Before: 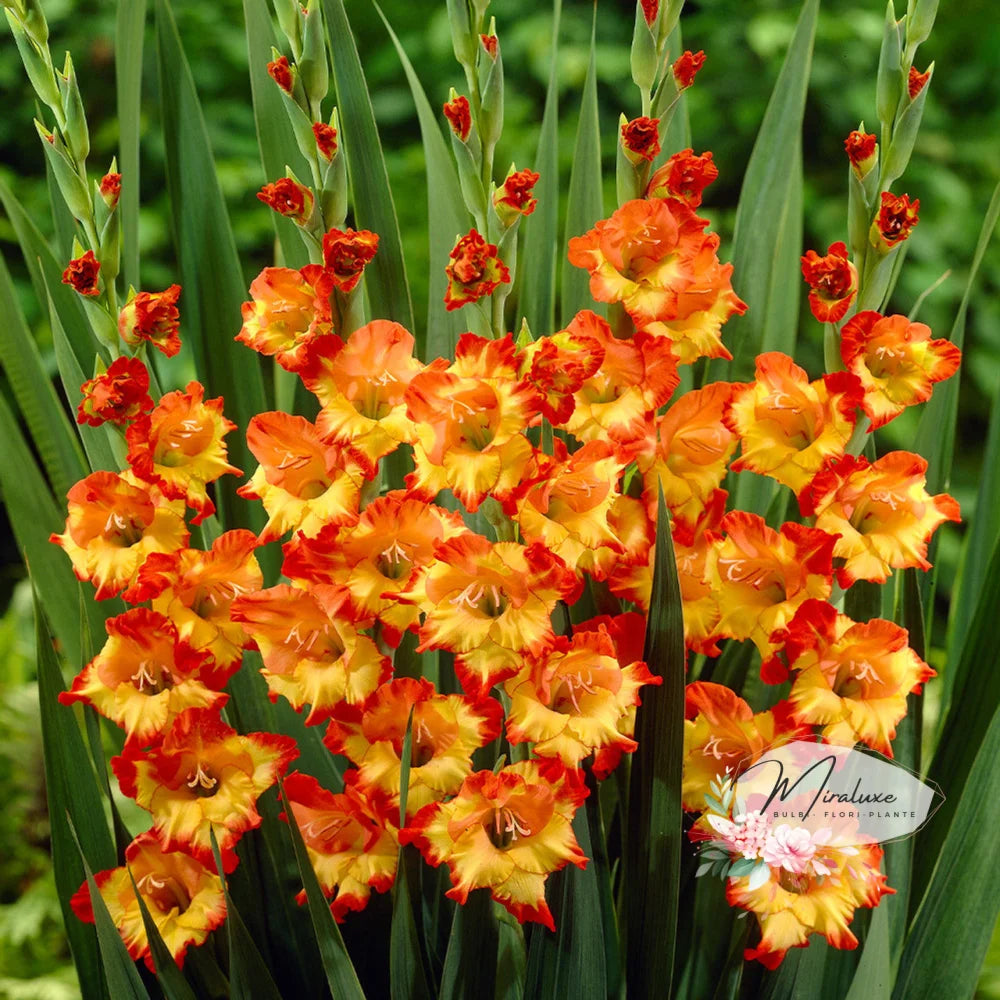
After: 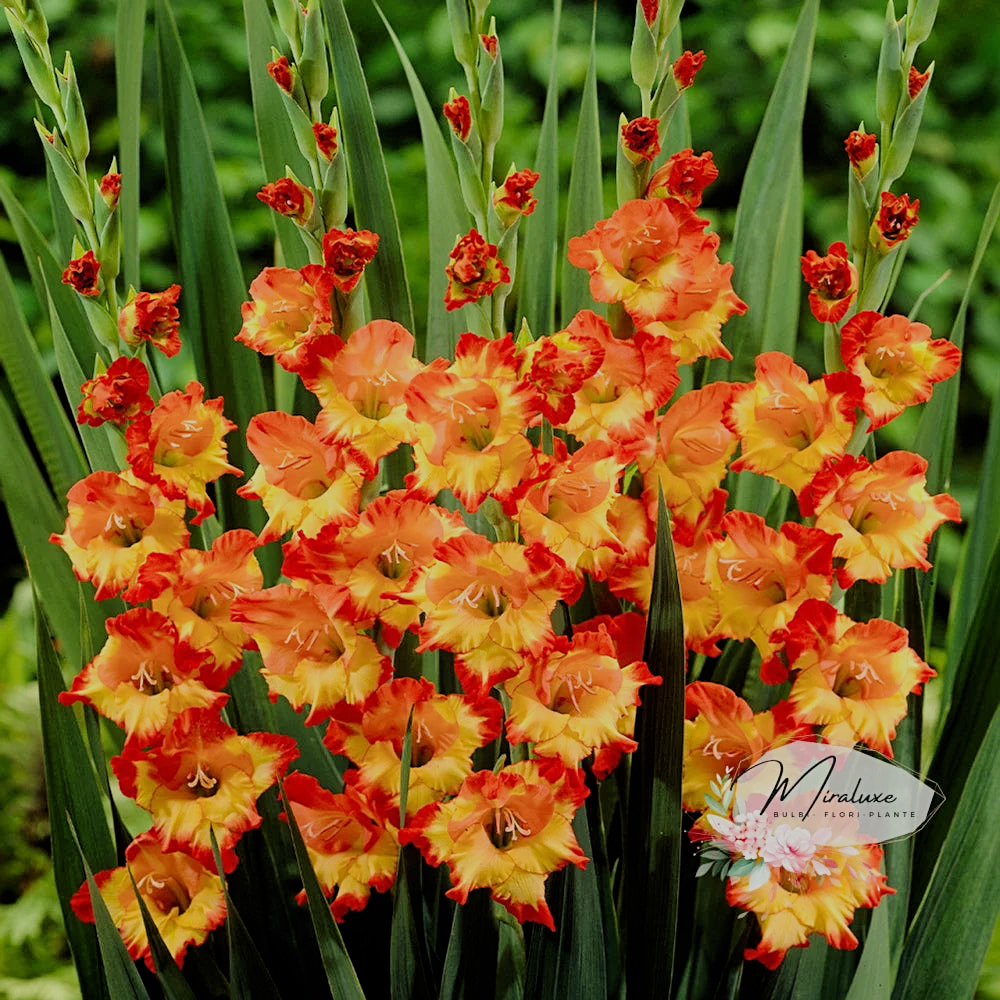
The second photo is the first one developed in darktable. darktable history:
filmic rgb: black relative exposure -7.13 EV, white relative exposure 5.39 EV, hardness 3.02
tone equalizer: edges refinement/feathering 500, mask exposure compensation -1.57 EV, preserve details no
sharpen: radius 2.519, amount 0.322
